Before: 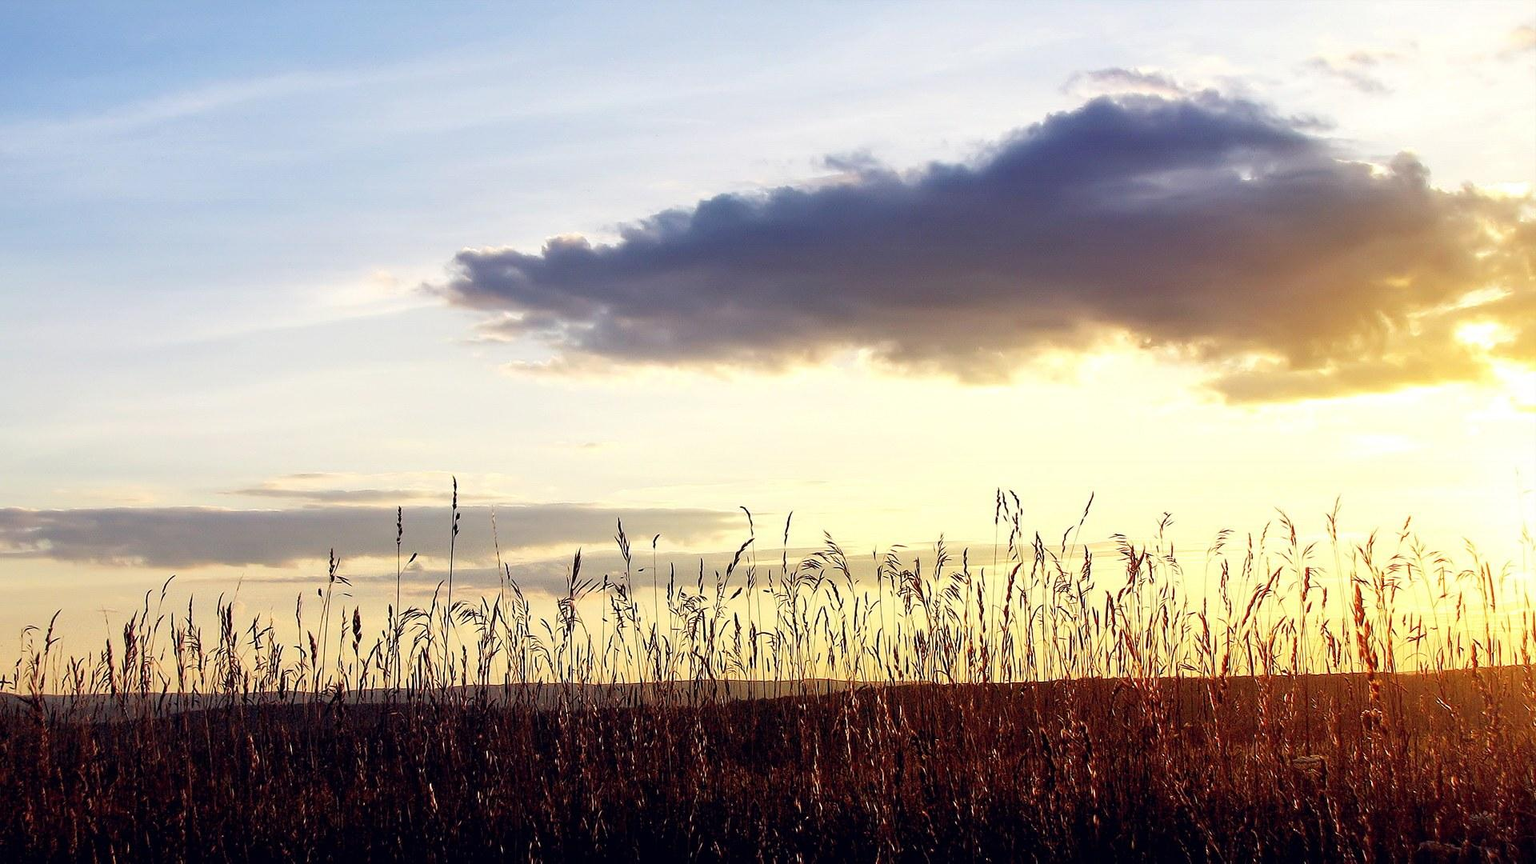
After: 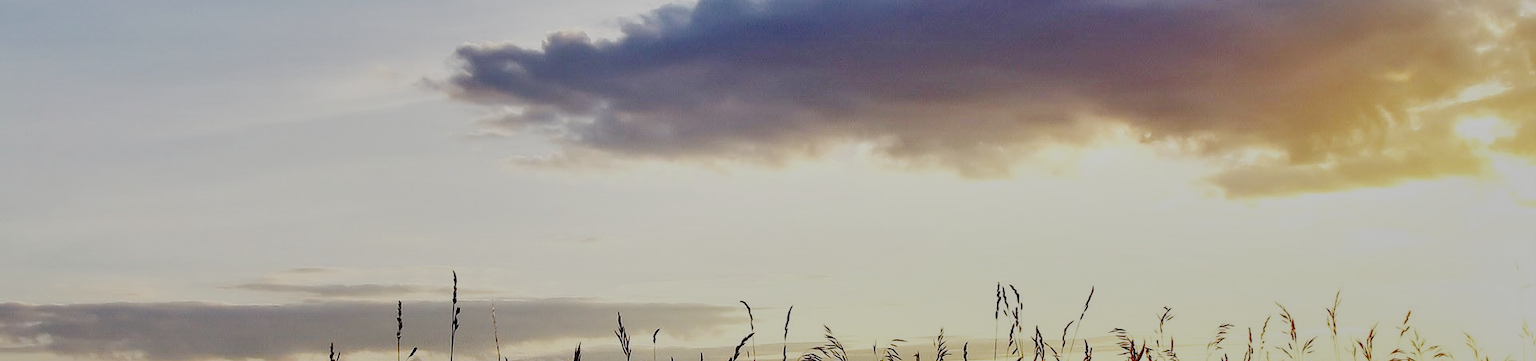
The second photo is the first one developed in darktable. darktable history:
crop and rotate: top 23.84%, bottom 34.294%
tone curve: curves: ch0 [(0, 0) (0.08, 0.06) (0.17, 0.14) (0.5, 0.5) (0.83, 0.86) (0.92, 0.94) (1, 1)], preserve colors none
shadows and highlights: shadows 60, soften with gaussian
filmic rgb: middle gray luminance 18%, black relative exposure -7.5 EV, white relative exposure 8.5 EV, threshold 6 EV, target black luminance 0%, hardness 2.23, latitude 18.37%, contrast 0.878, highlights saturation mix 5%, shadows ↔ highlights balance 10.15%, add noise in highlights 0, preserve chrominance no, color science v3 (2019), use custom middle-gray values true, iterations of high-quality reconstruction 0, contrast in highlights soft, enable highlight reconstruction true
contrast brightness saturation: contrast 0.01, saturation -0.05
